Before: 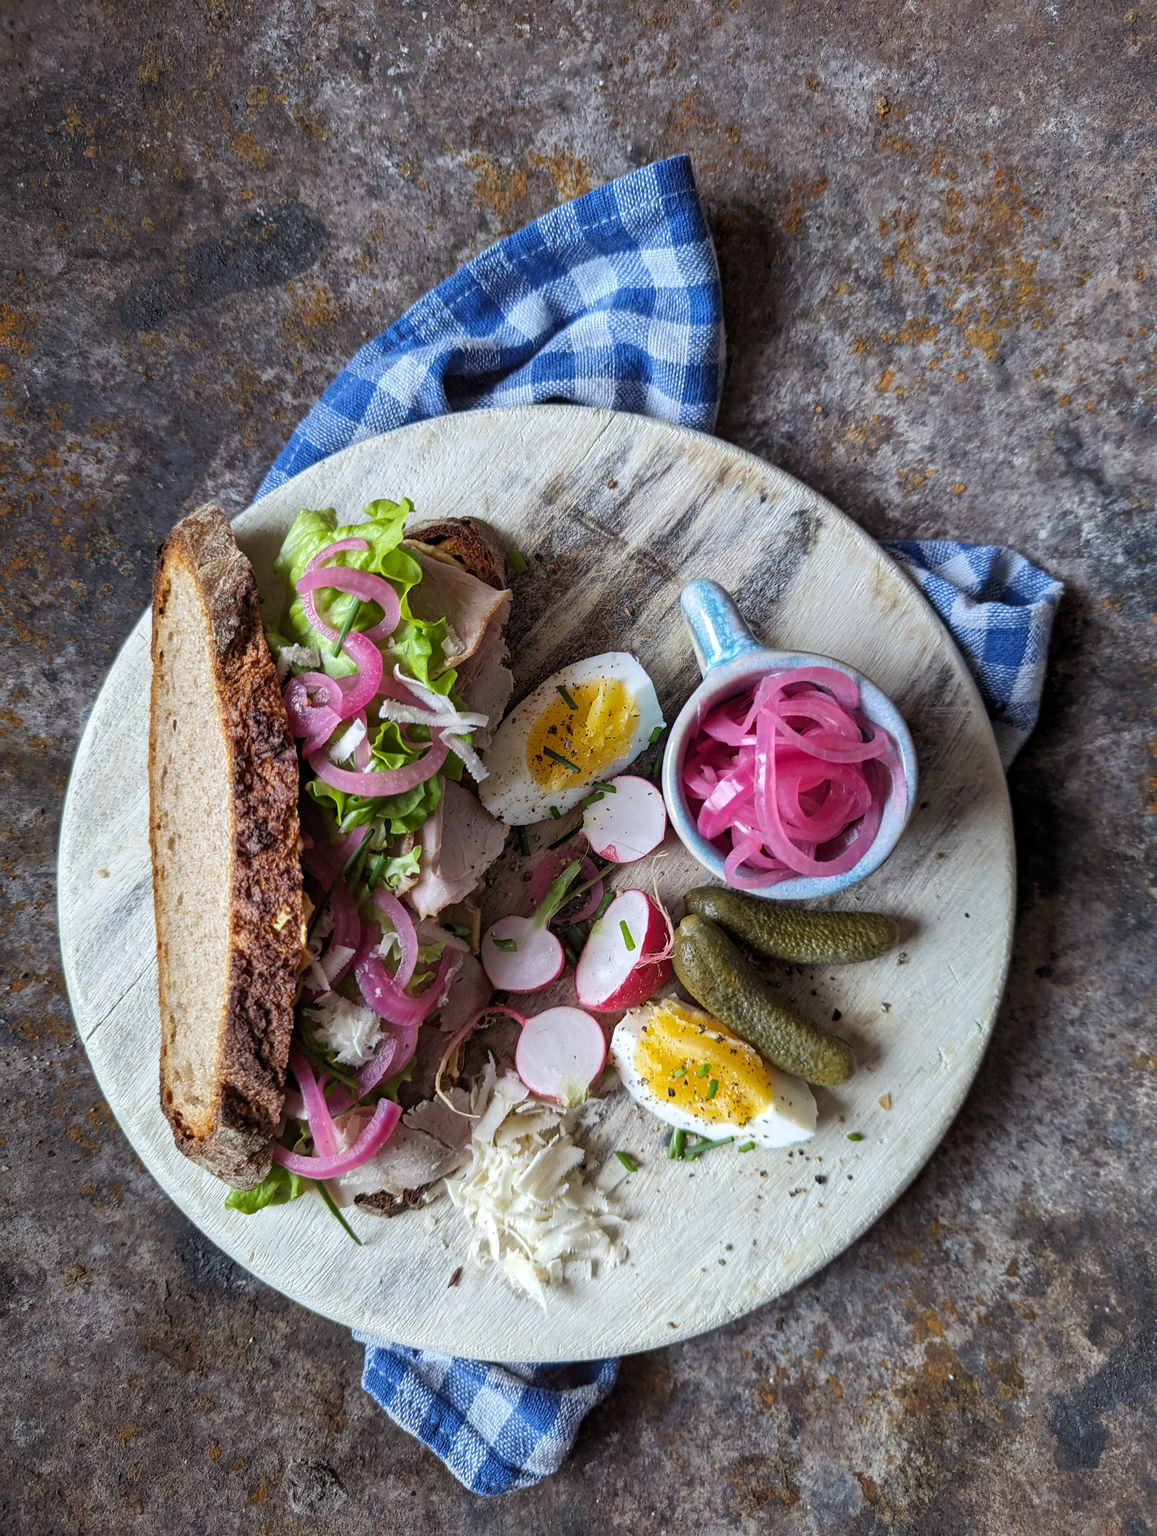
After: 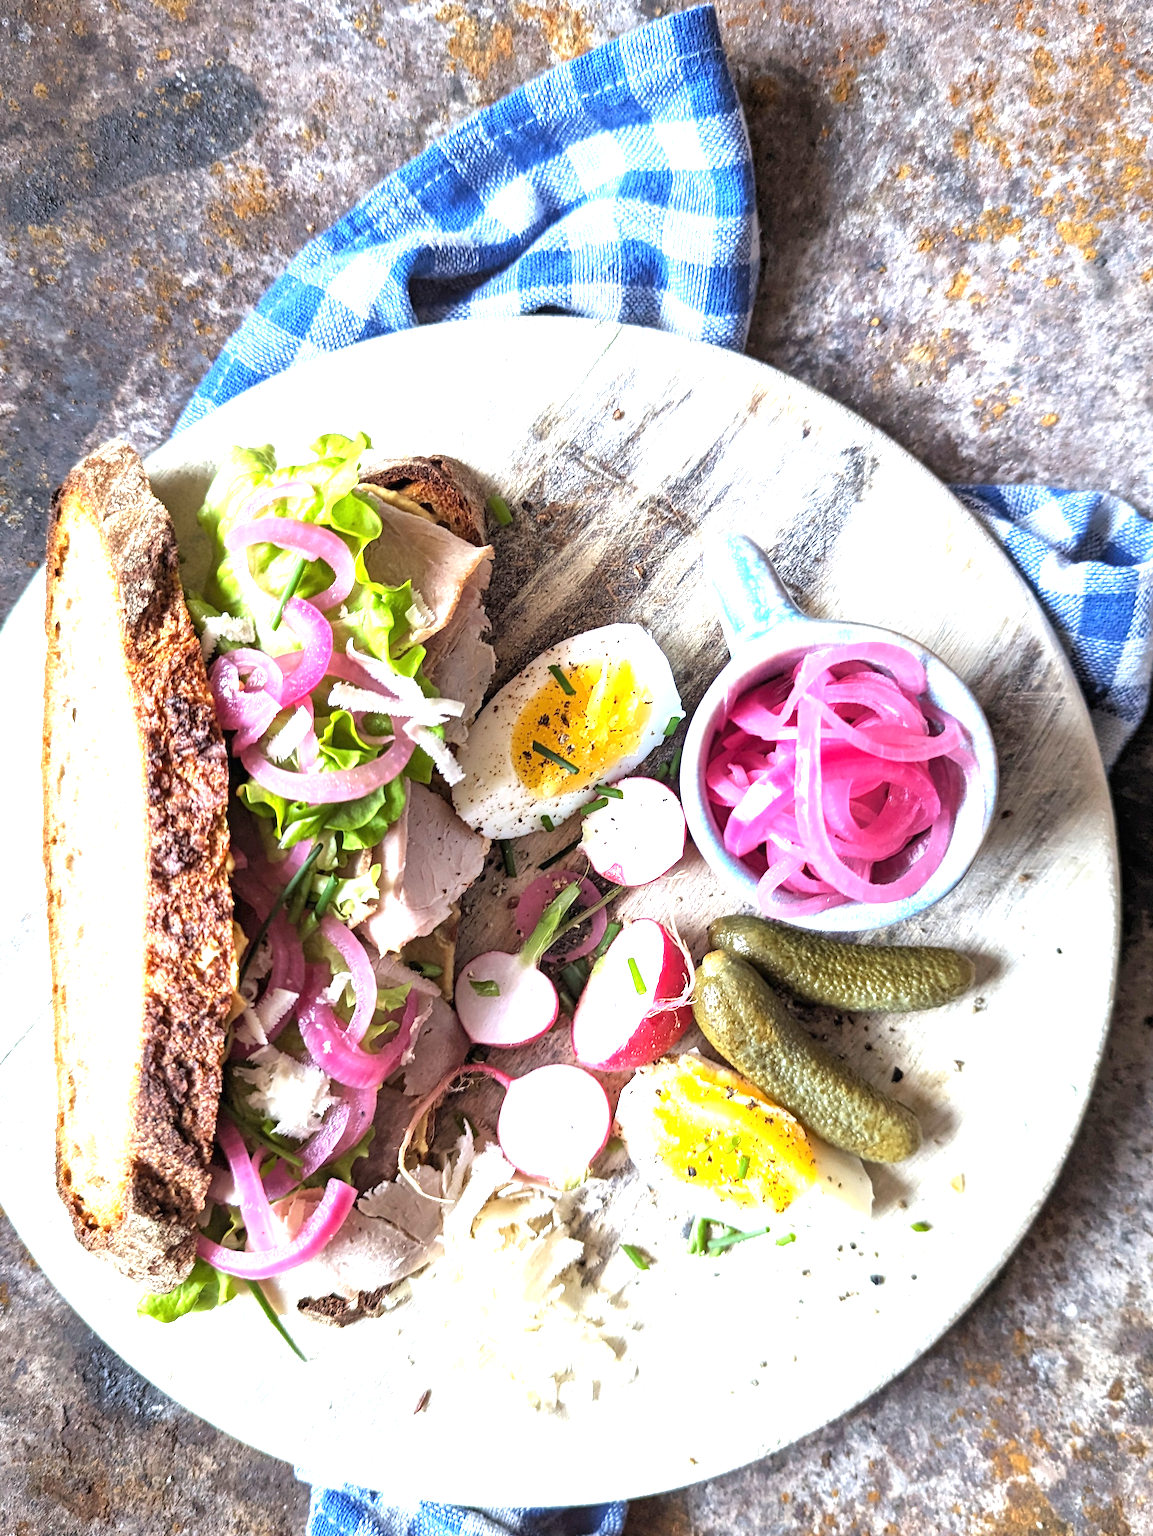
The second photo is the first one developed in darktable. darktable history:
crop and rotate: left 9.97%, top 9.843%, right 9.84%, bottom 9.759%
exposure: black level correction 0, exposure 1.744 EV, compensate highlight preservation false
